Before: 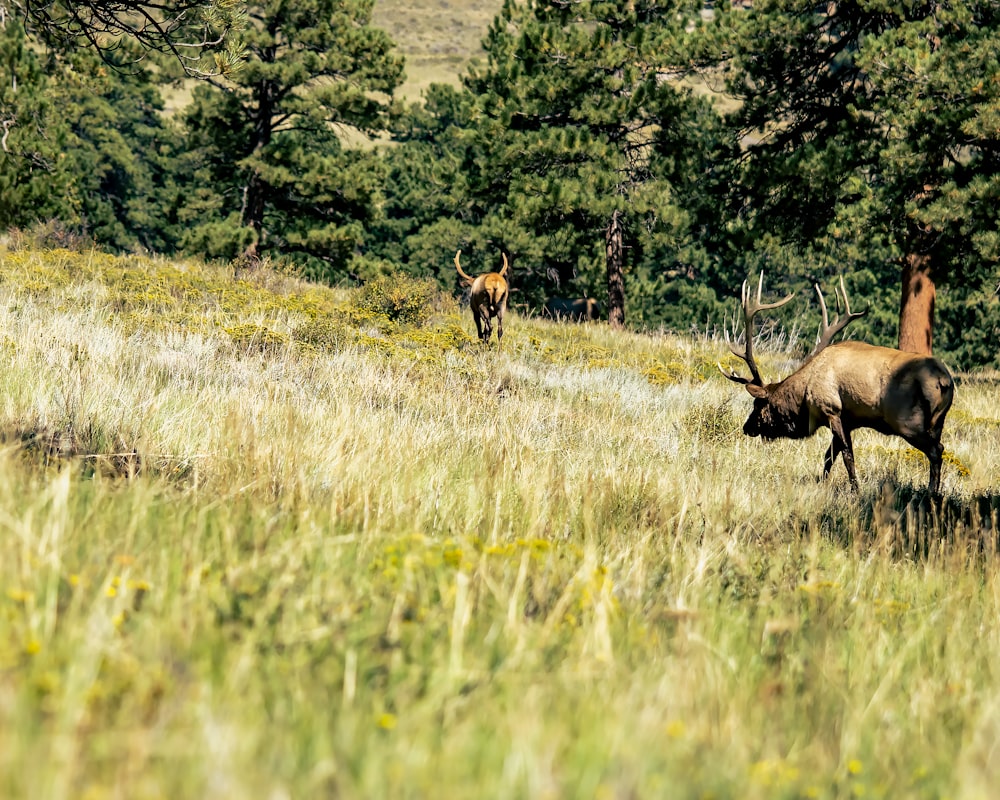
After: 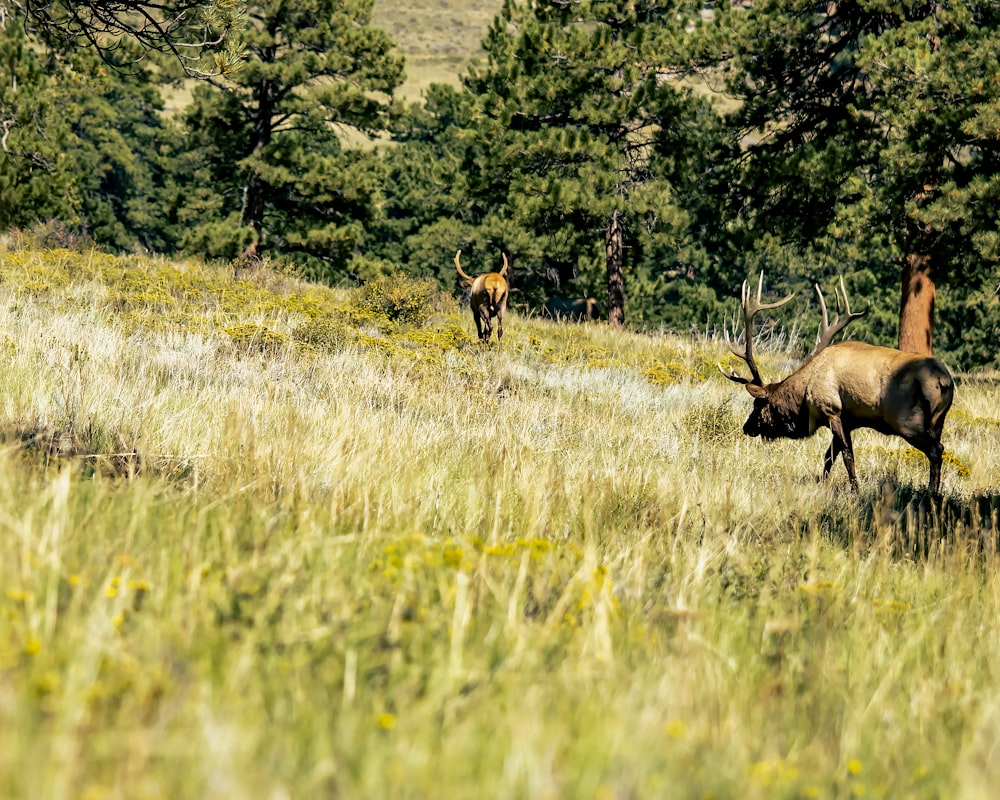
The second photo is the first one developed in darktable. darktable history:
color zones: curves: ch0 [(0.254, 0.492) (0.724, 0.62)]; ch1 [(0.25, 0.528) (0.719, 0.796)]; ch2 [(0, 0.472) (0.25, 0.5) (0.73, 0.184)]
